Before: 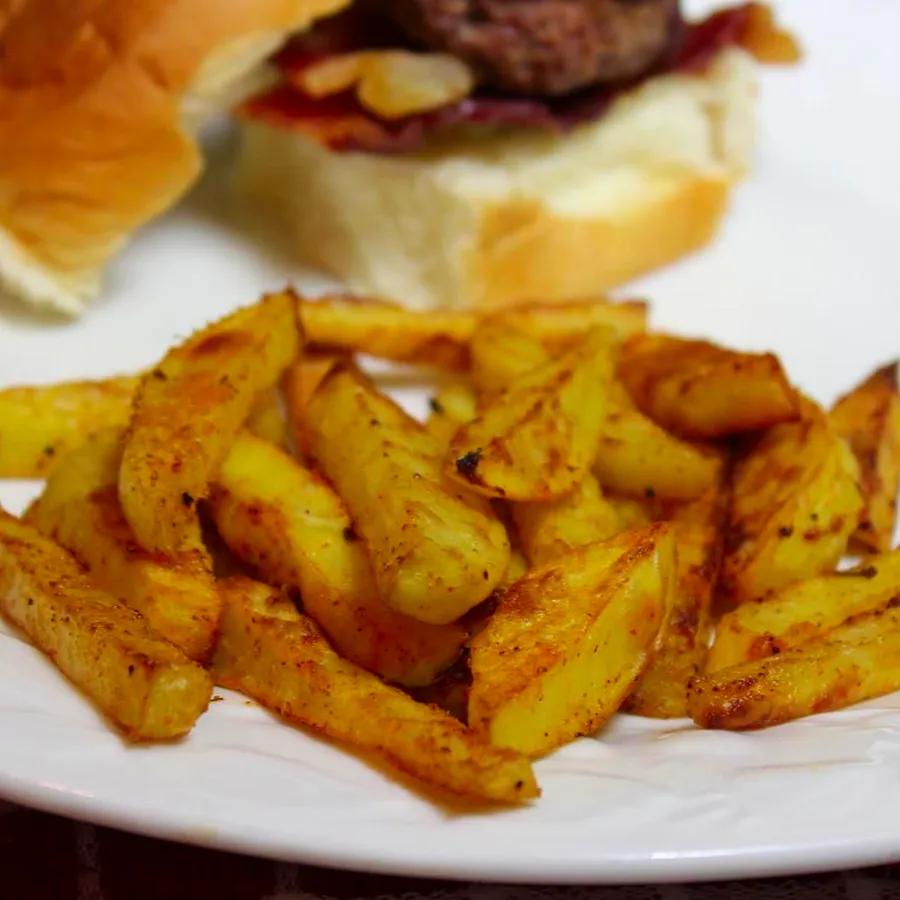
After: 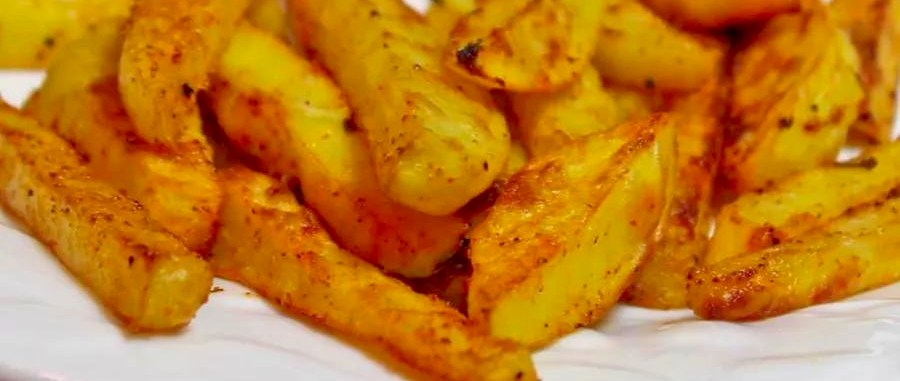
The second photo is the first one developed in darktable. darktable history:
exposure: black level correction 0.003, exposure 0.147 EV, compensate highlight preservation false
tone equalizer: -7 EV 0.161 EV, -6 EV 0.633 EV, -5 EV 1.17 EV, -4 EV 1.32 EV, -3 EV 1.15 EV, -2 EV 0.6 EV, -1 EV 0.165 EV
crop: top 45.516%, bottom 12.116%
